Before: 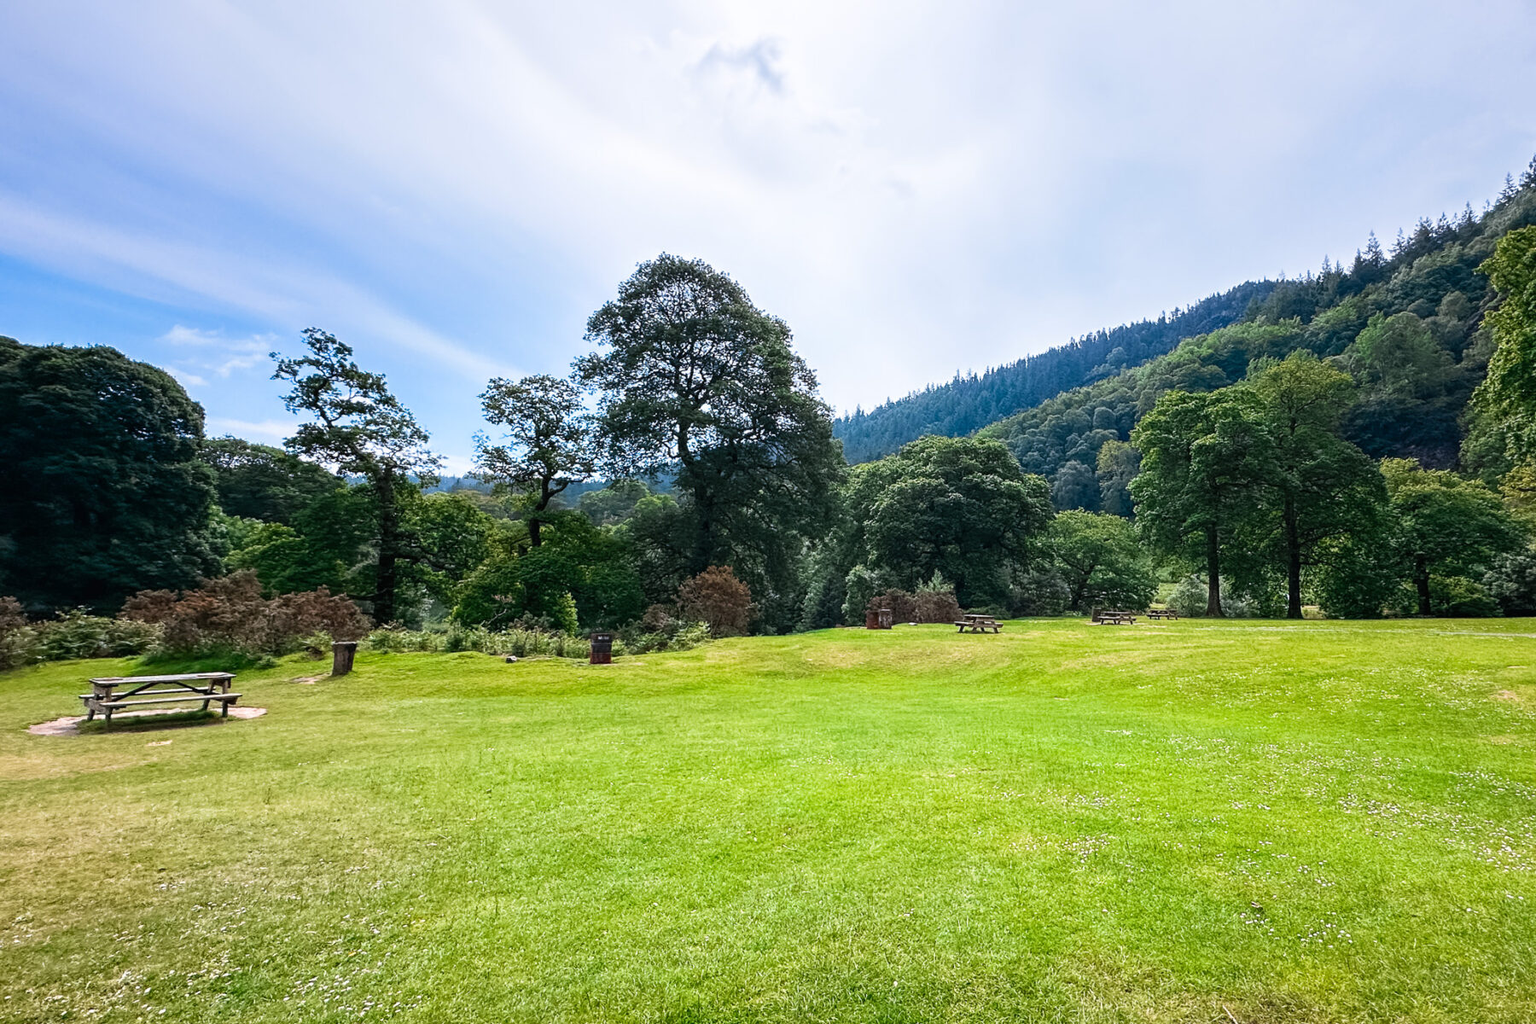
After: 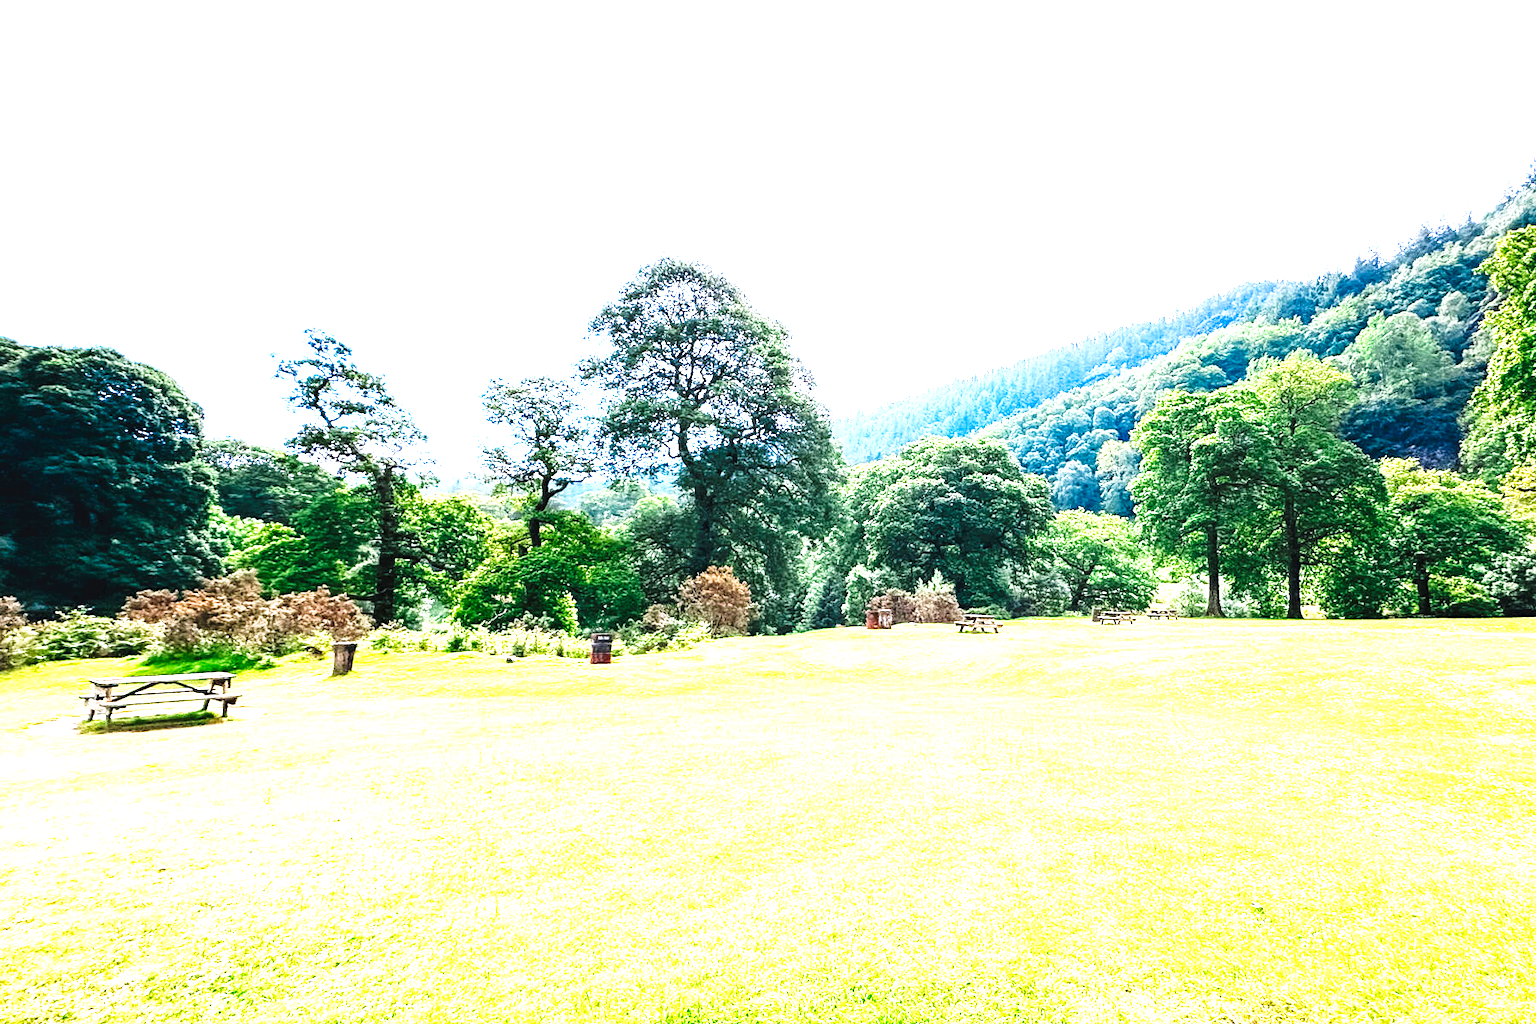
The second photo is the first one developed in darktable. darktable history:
tone curve: curves: ch0 [(0, 0) (0.003, 0.047) (0.011, 0.047) (0.025, 0.049) (0.044, 0.051) (0.069, 0.055) (0.1, 0.066) (0.136, 0.089) (0.177, 0.12) (0.224, 0.155) (0.277, 0.205) (0.335, 0.281) (0.399, 0.37) (0.468, 0.47) (0.543, 0.574) (0.623, 0.687) (0.709, 0.801) (0.801, 0.89) (0.898, 0.963) (1, 1)], preserve colors none
exposure: black level correction 0.001, exposure 2.519 EV, compensate exposure bias true, compensate highlight preservation false
